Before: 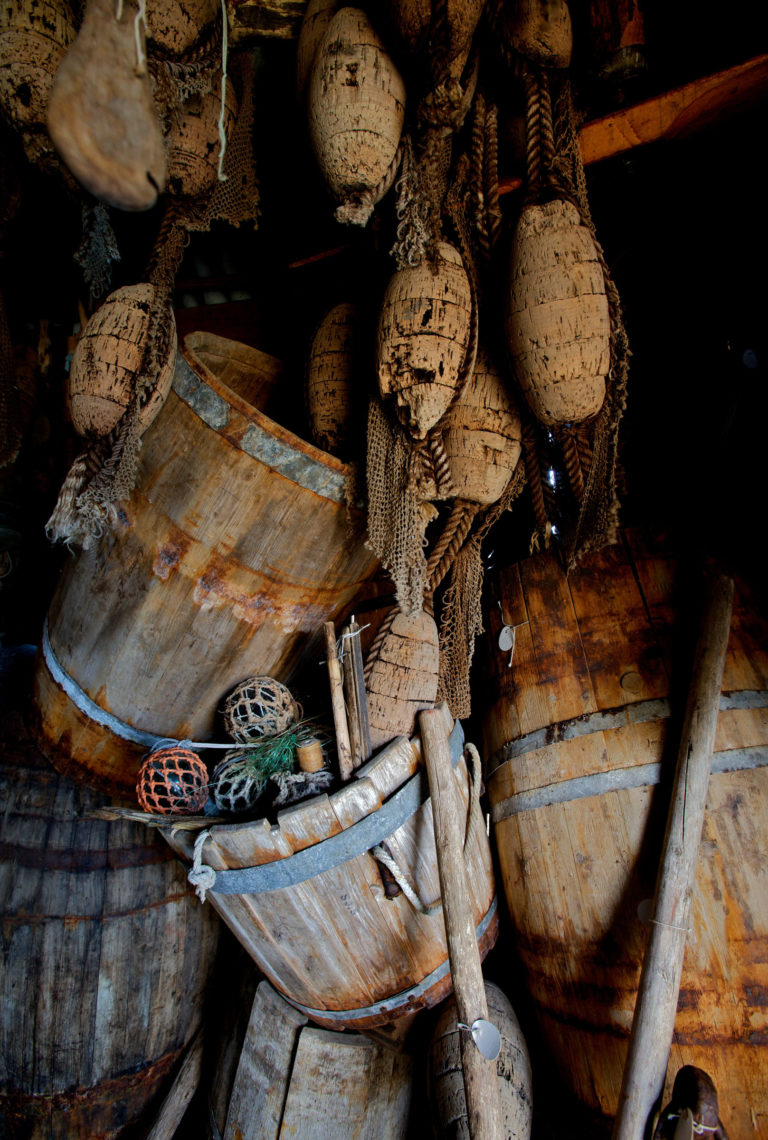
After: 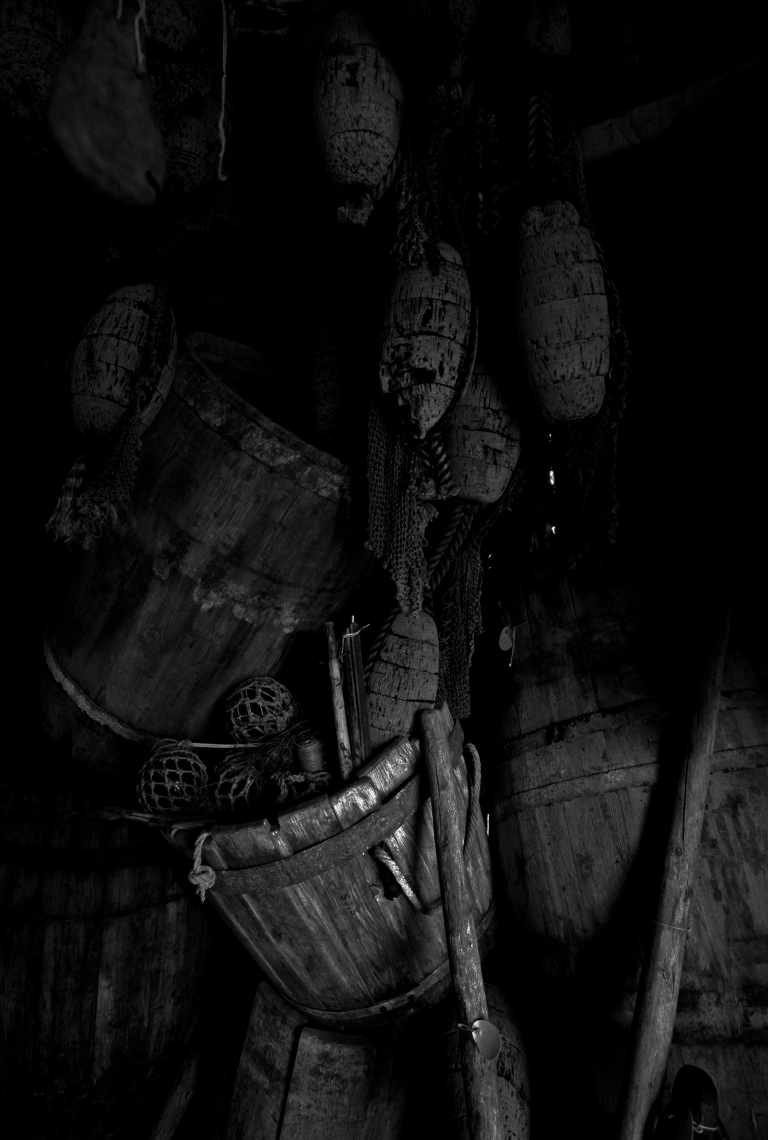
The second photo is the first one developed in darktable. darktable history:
contrast brightness saturation: contrast 0.02, brightness -0.994, saturation -0.997
